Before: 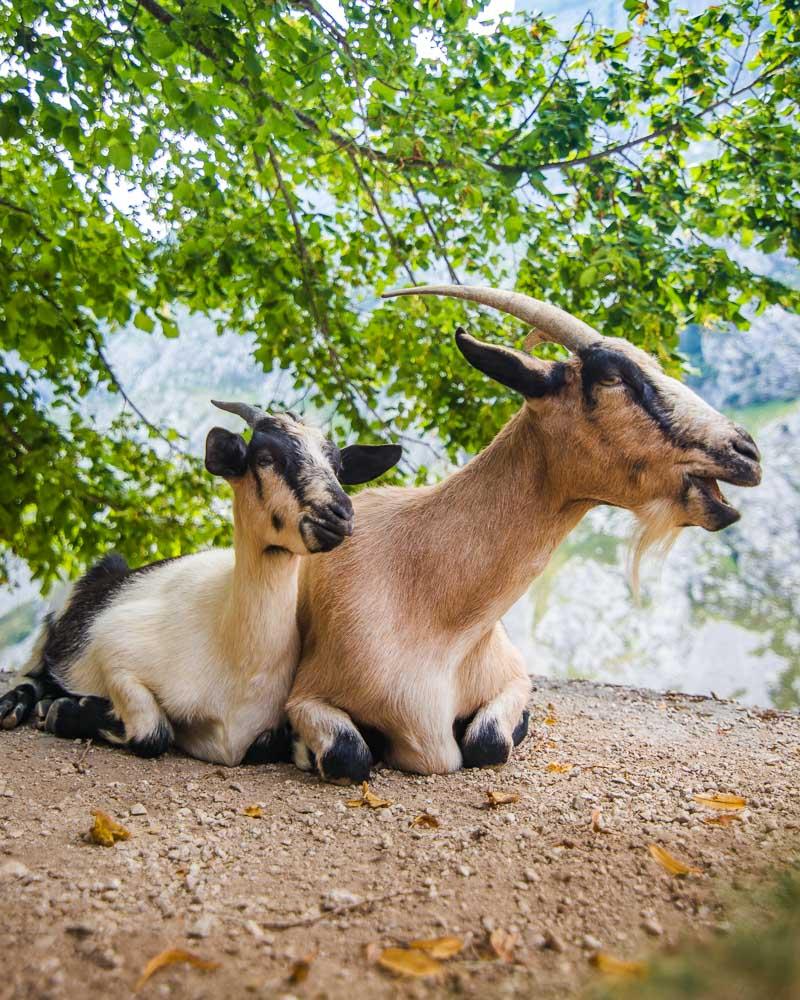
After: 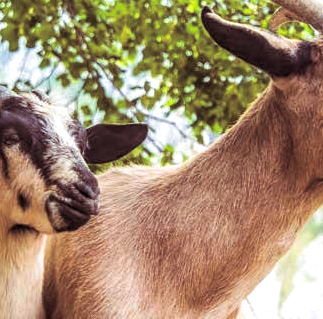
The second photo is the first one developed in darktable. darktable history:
crop: left 31.751%, top 32.172%, right 27.8%, bottom 35.83%
exposure: black level correction 0, exposure 0.4 EV, compensate exposure bias true, compensate highlight preservation false
local contrast: on, module defaults
split-toning: shadows › saturation 0.41, highlights › saturation 0, compress 33.55%
